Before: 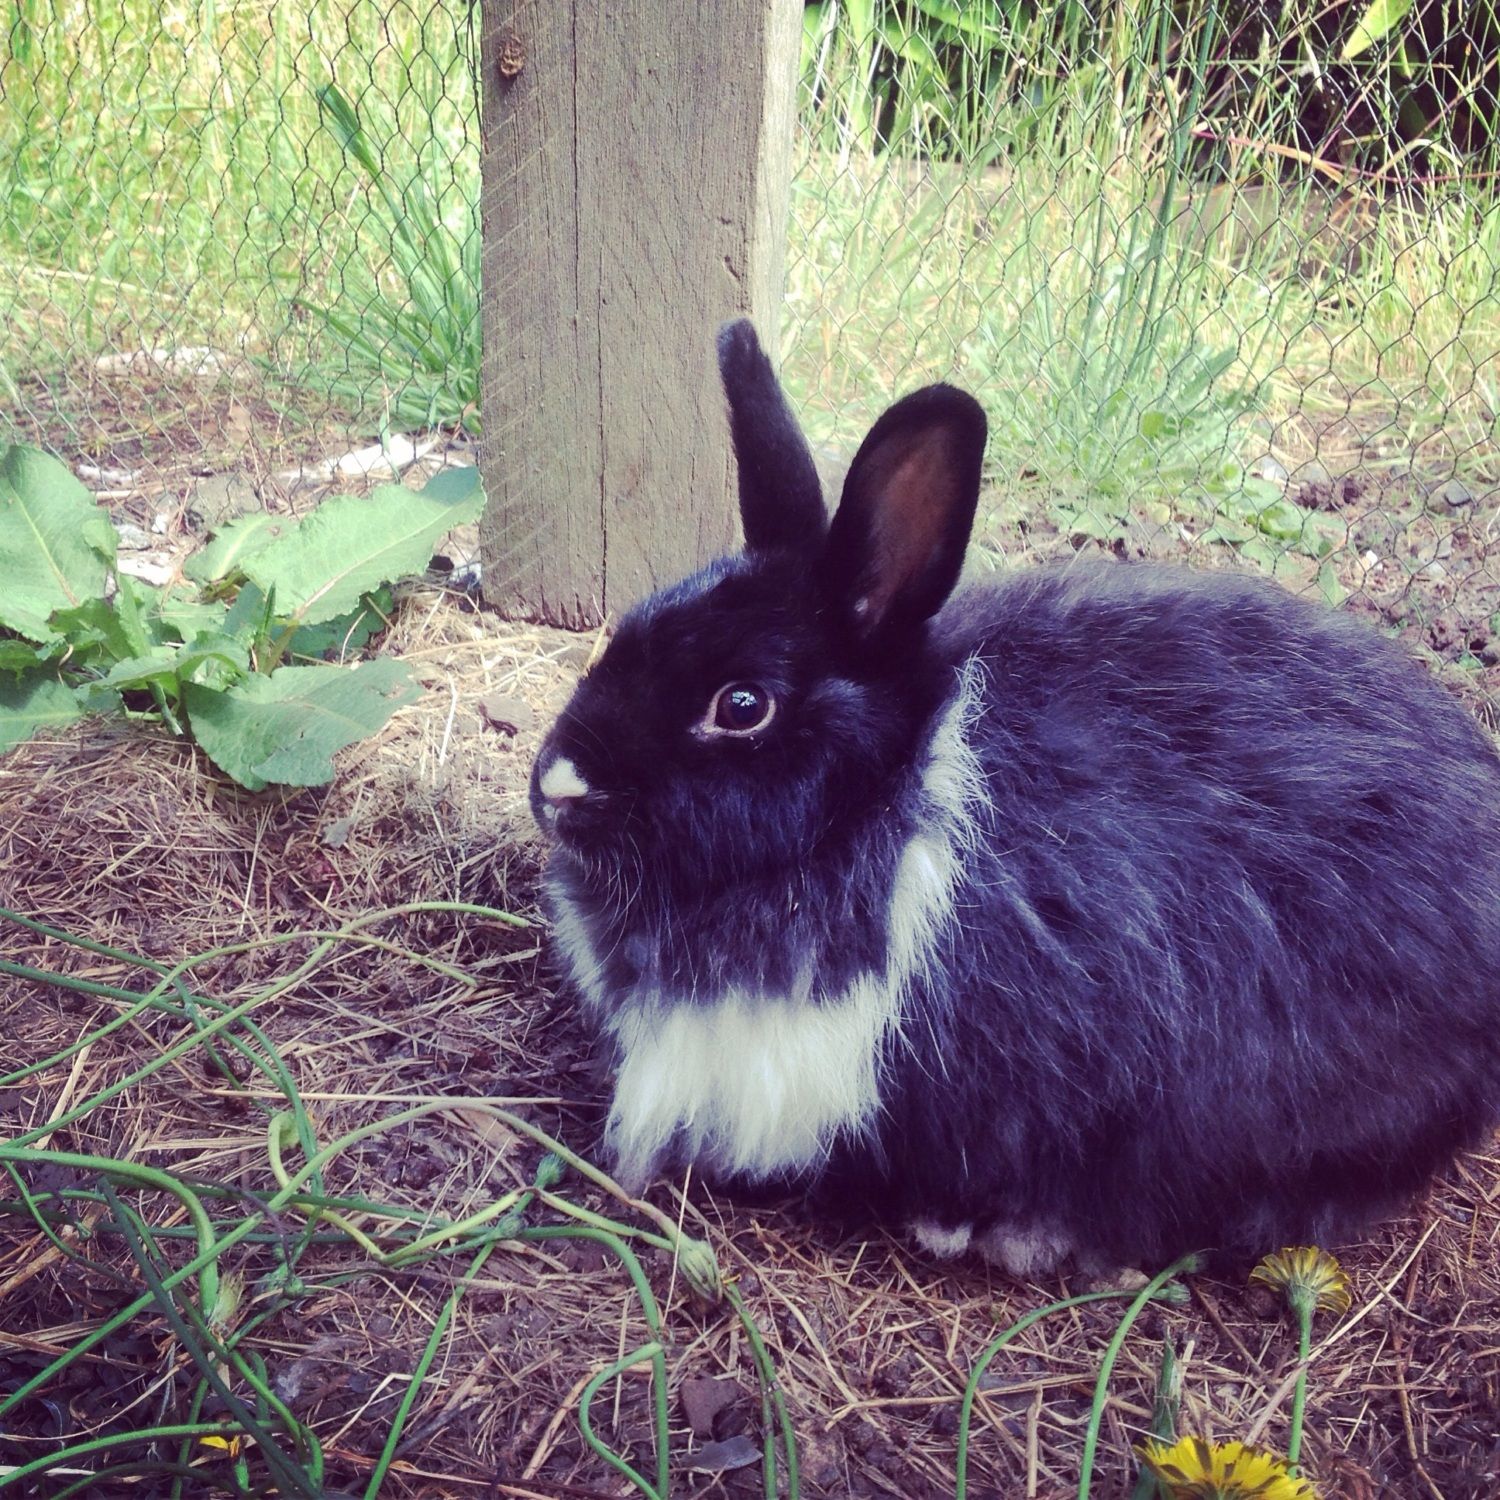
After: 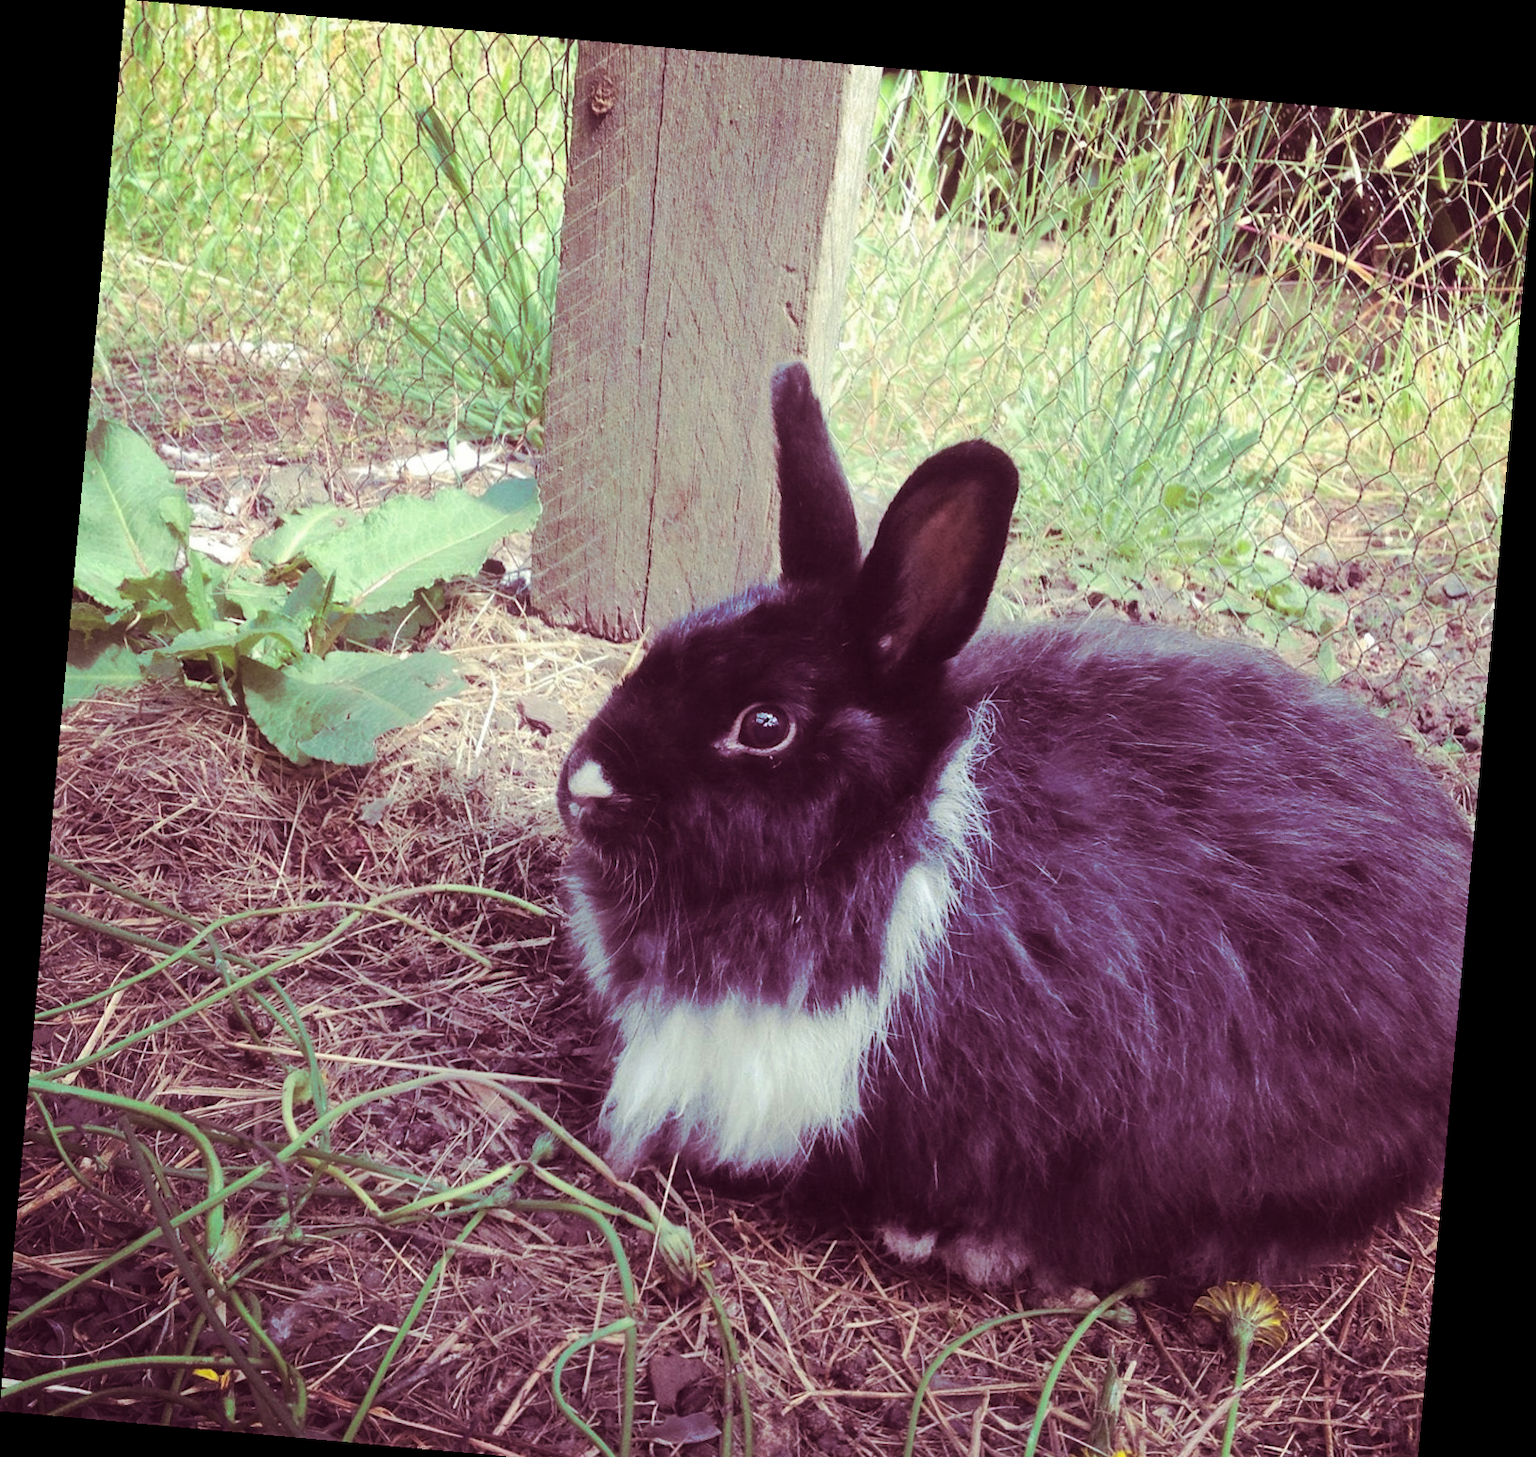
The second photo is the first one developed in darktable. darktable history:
contrast brightness saturation: saturation 0.1
rotate and perspective: rotation 5.12°, automatic cropping off
crop and rotate: top 0%, bottom 5.097%
split-toning: on, module defaults
